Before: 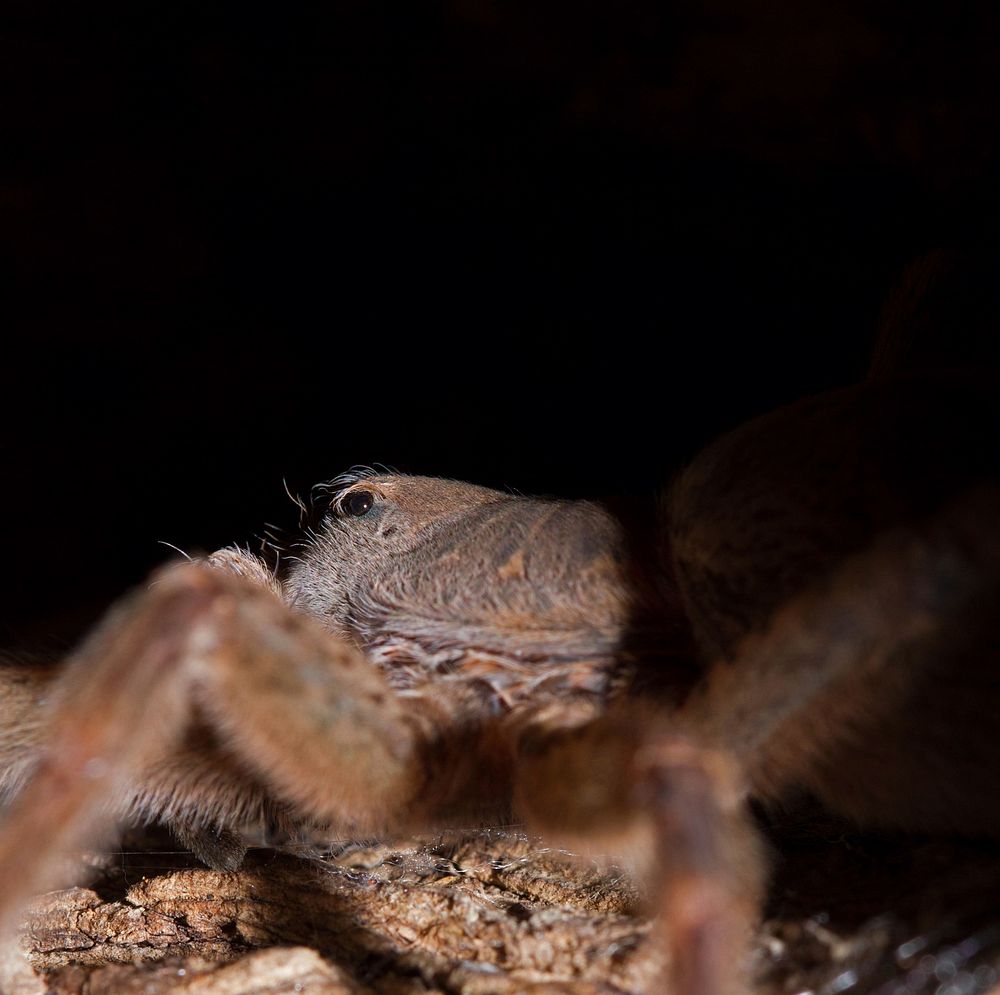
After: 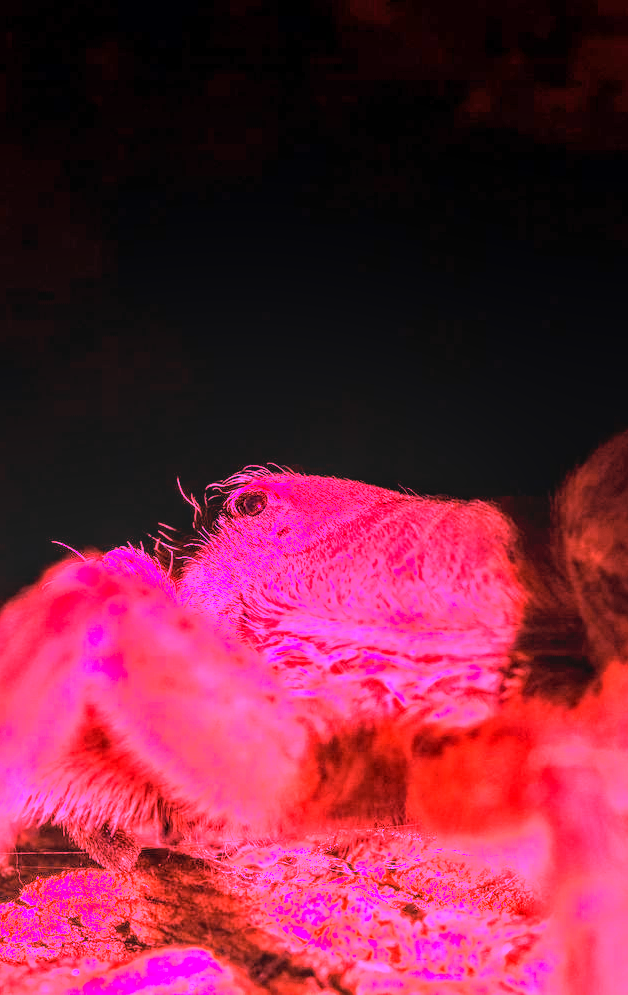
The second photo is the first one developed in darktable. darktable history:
local contrast: on, module defaults
crop: left 10.644%, right 26.528%
white balance: red 4.26, blue 1.802
